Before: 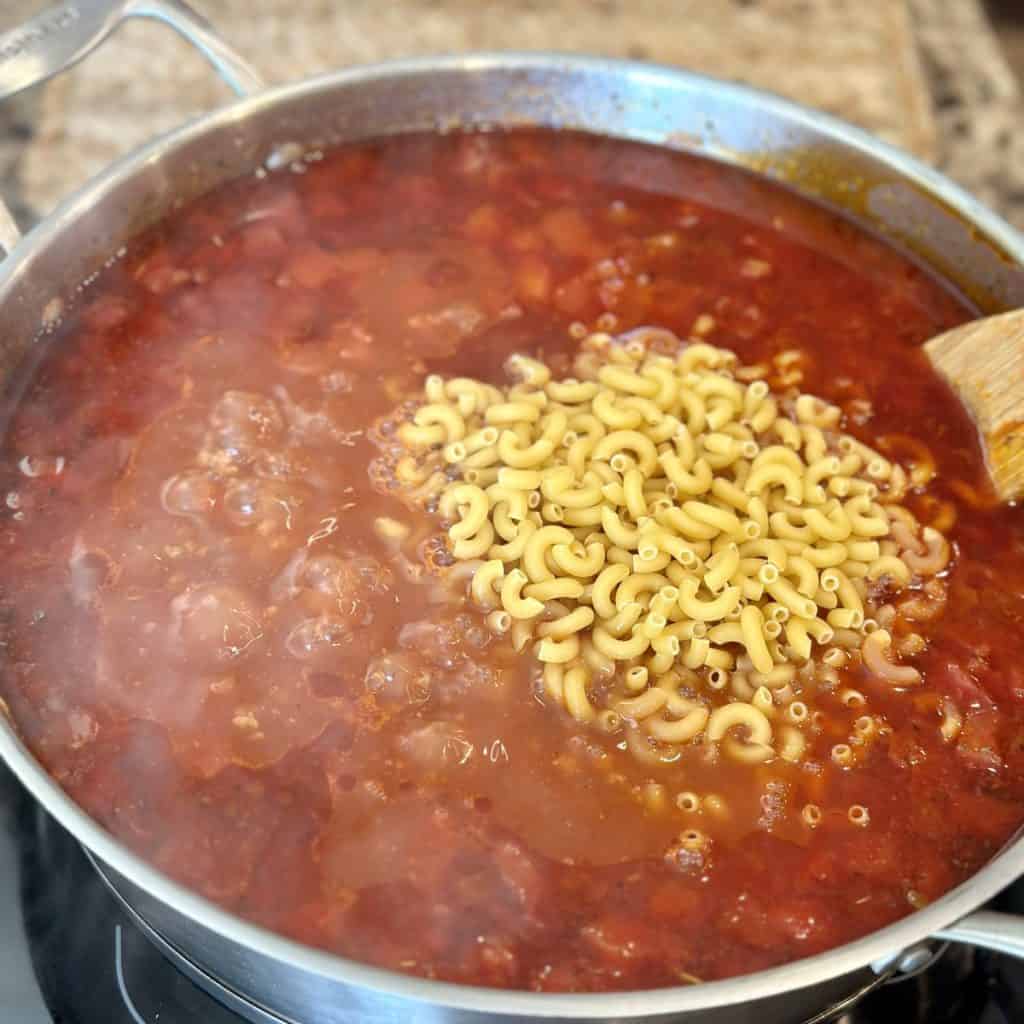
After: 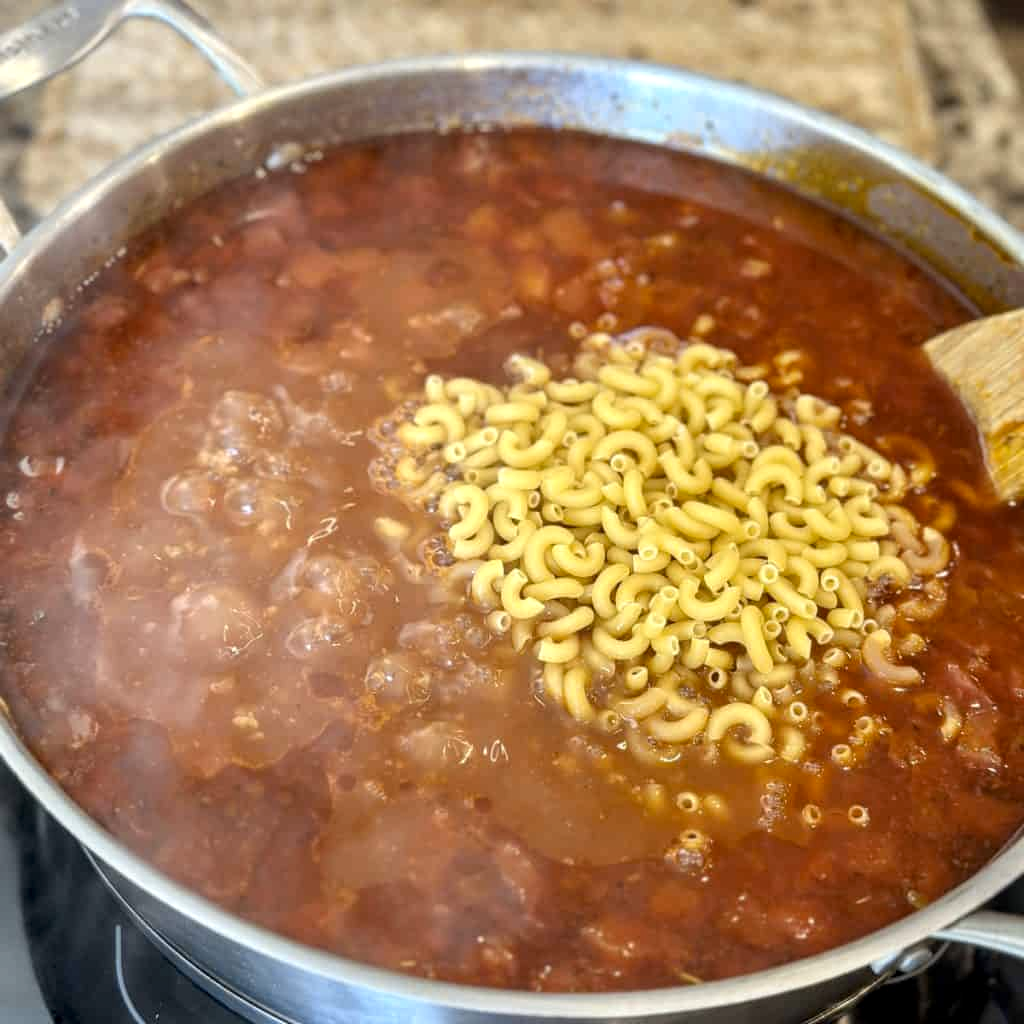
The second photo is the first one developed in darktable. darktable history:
color contrast: green-magenta contrast 0.8, blue-yellow contrast 1.1, unbound 0
local contrast: on, module defaults
